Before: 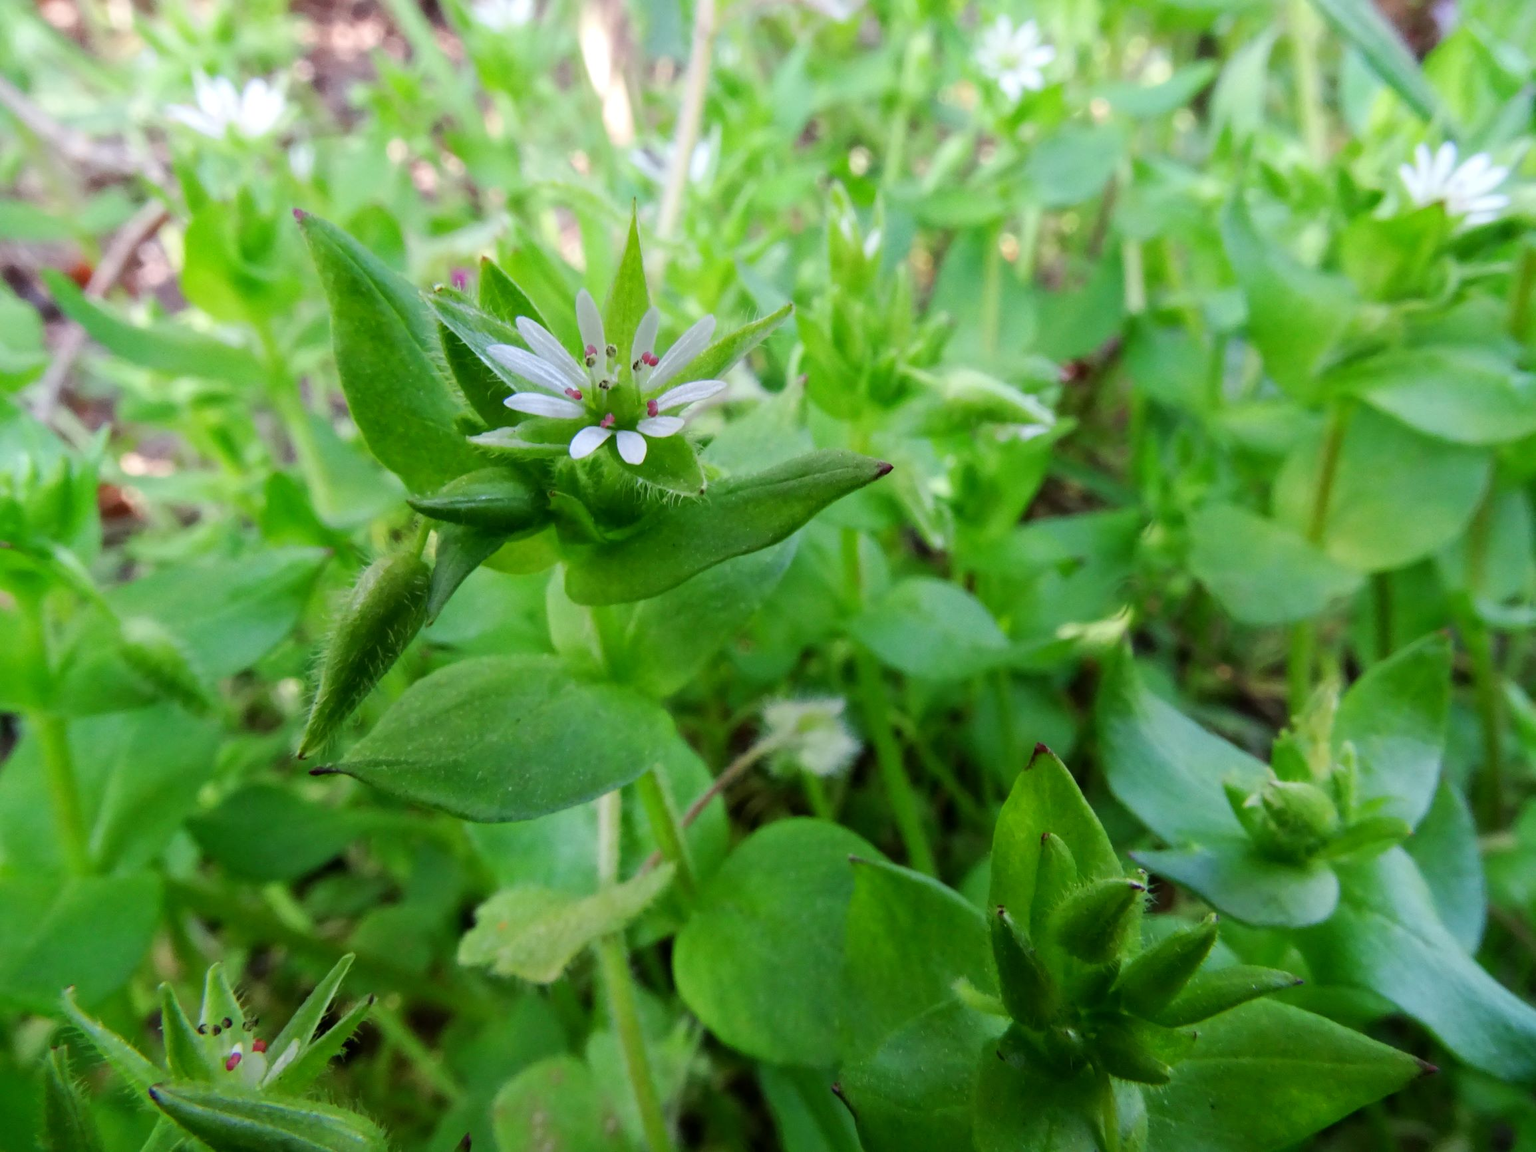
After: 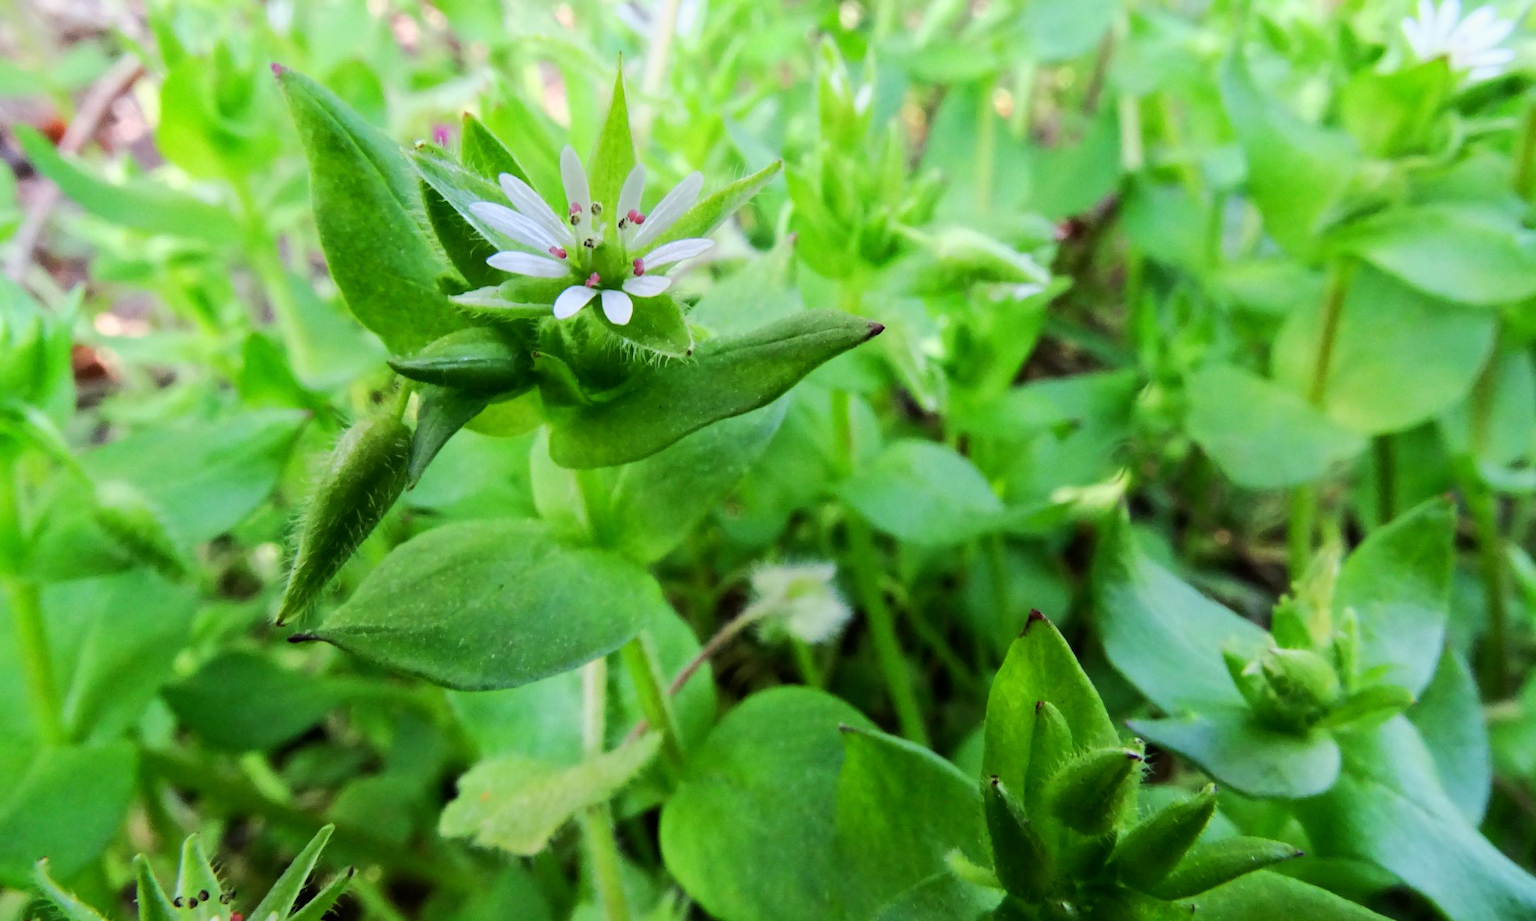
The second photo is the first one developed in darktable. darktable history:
tone curve: curves: ch0 [(0, 0) (0.035, 0.017) (0.131, 0.108) (0.279, 0.279) (0.476, 0.554) (0.617, 0.693) (0.704, 0.77) (0.801, 0.854) (0.895, 0.927) (1, 0.976)]; ch1 [(0, 0) (0.318, 0.278) (0.444, 0.427) (0.493, 0.488) (0.508, 0.502) (0.534, 0.526) (0.562, 0.555) (0.645, 0.648) (0.746, 0.764) (1, 1)]; ch2 [(0, 0) (0.316, 0.292) (0.381, 0.37) (0.423, 0.448) (0.476, 0.482) (0.502, 0.495) (0.522, 0.518) (0.533, 0.532) (0.593, 0.622) (0.634, 0.663) (0.7, 0.7) (0.861, 0.808) (1, 0.951)]
crop and rotate: left 1.857%, top 12.771%, right 0.298%, bottom 8.957%
